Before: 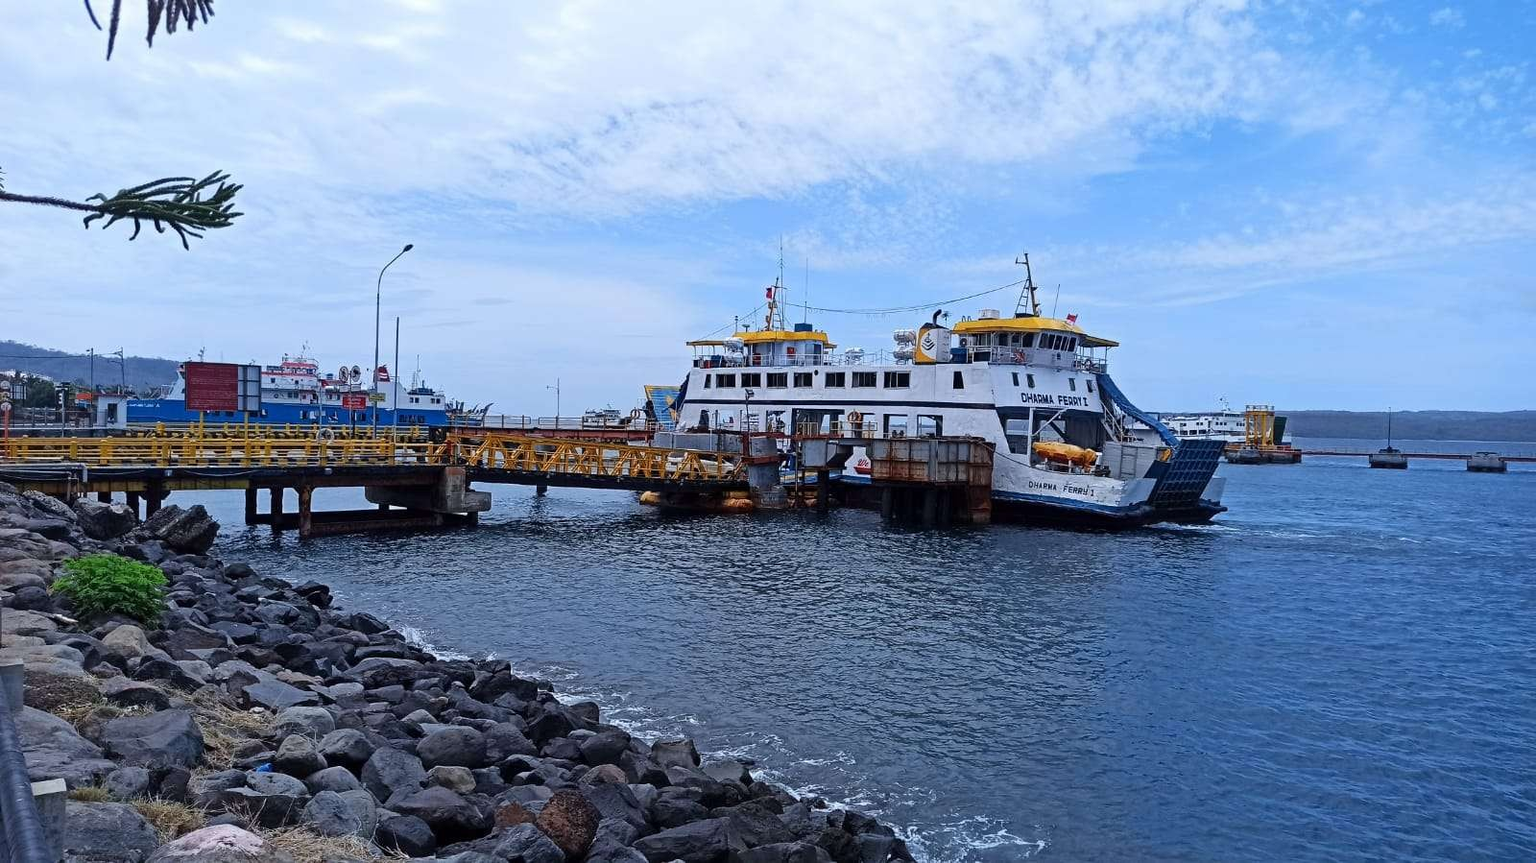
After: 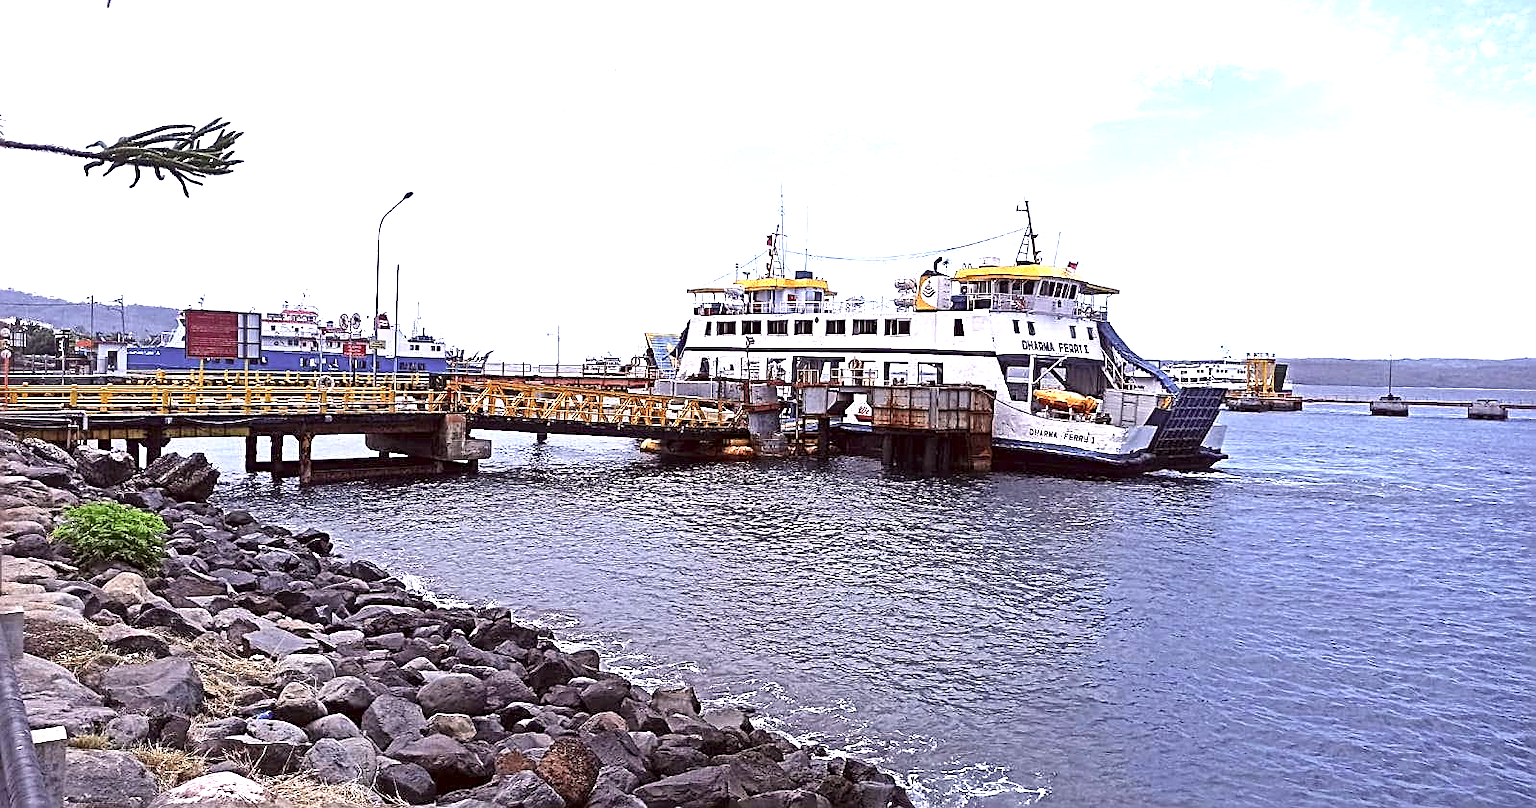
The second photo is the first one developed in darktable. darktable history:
sharpen: amount 0.736
crop and rotate: top 6.273%
color correction: highlights a* 10.23, highlights b* 9.72, shadows a* 8.92, shadows b* 8.21, saturation 0.792
exposure: black level correction 0, exposure 1.39 EV, compensate highlight preservation false
